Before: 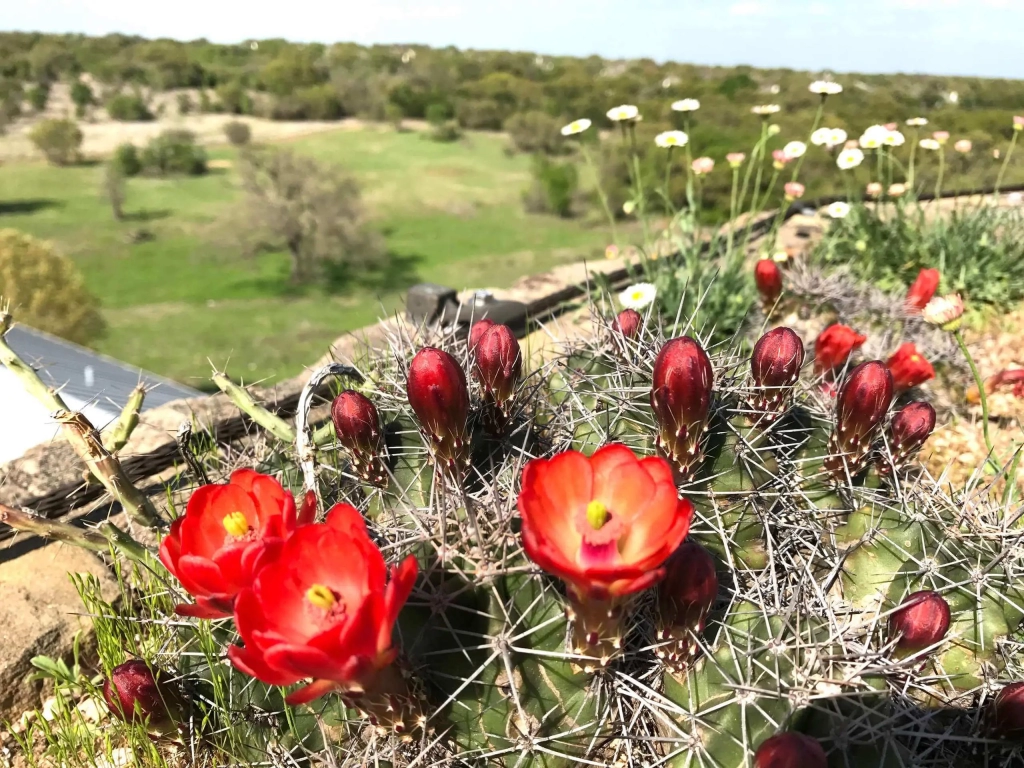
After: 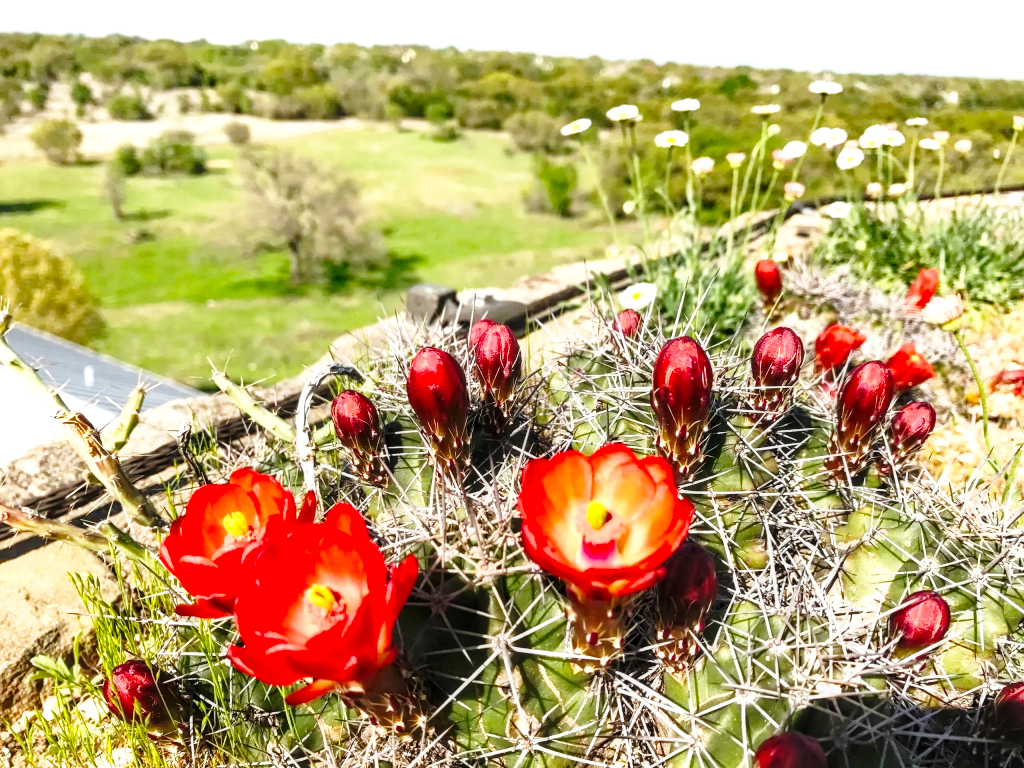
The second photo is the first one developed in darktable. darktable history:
color balance rgb: linear chroma grading › global chroma 10%, perceptual saturation grading › global saturation 5%, perceptual brilliance grading › global brilliance 4%, global vibrance 7%, saturation formula JzAzBz (2021)
local contrast: on, module defaults
base curve: curves: ch0 [(0, 0) (0.028, 0.03) (0.121, 0.232) (0.46, 0.748) (0.859, 0.968) (1, 1)], preserve colors none
levels: levels [0.016, 0.5, 0.996]
